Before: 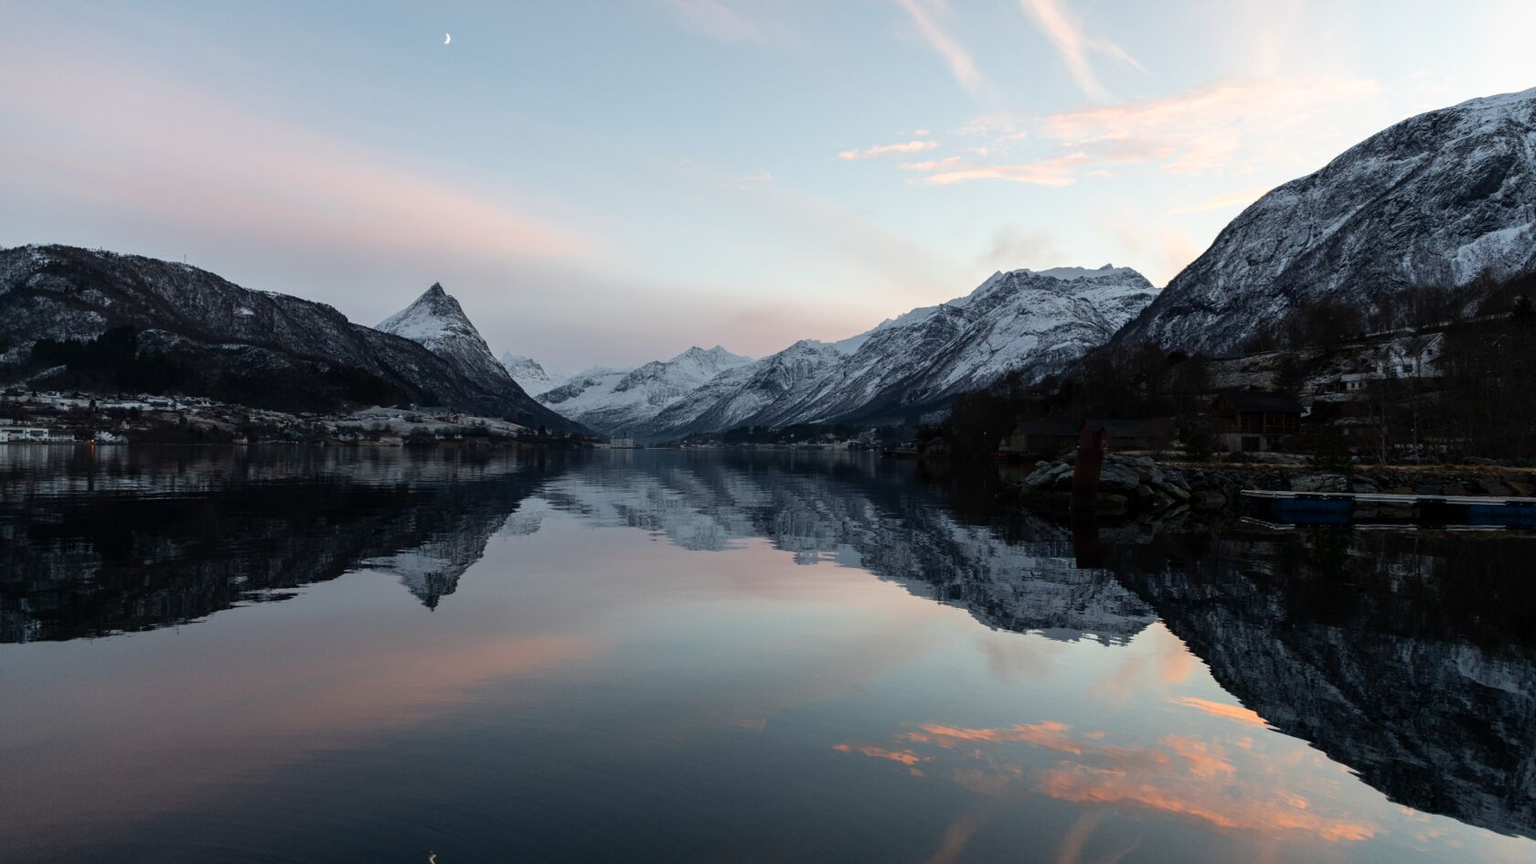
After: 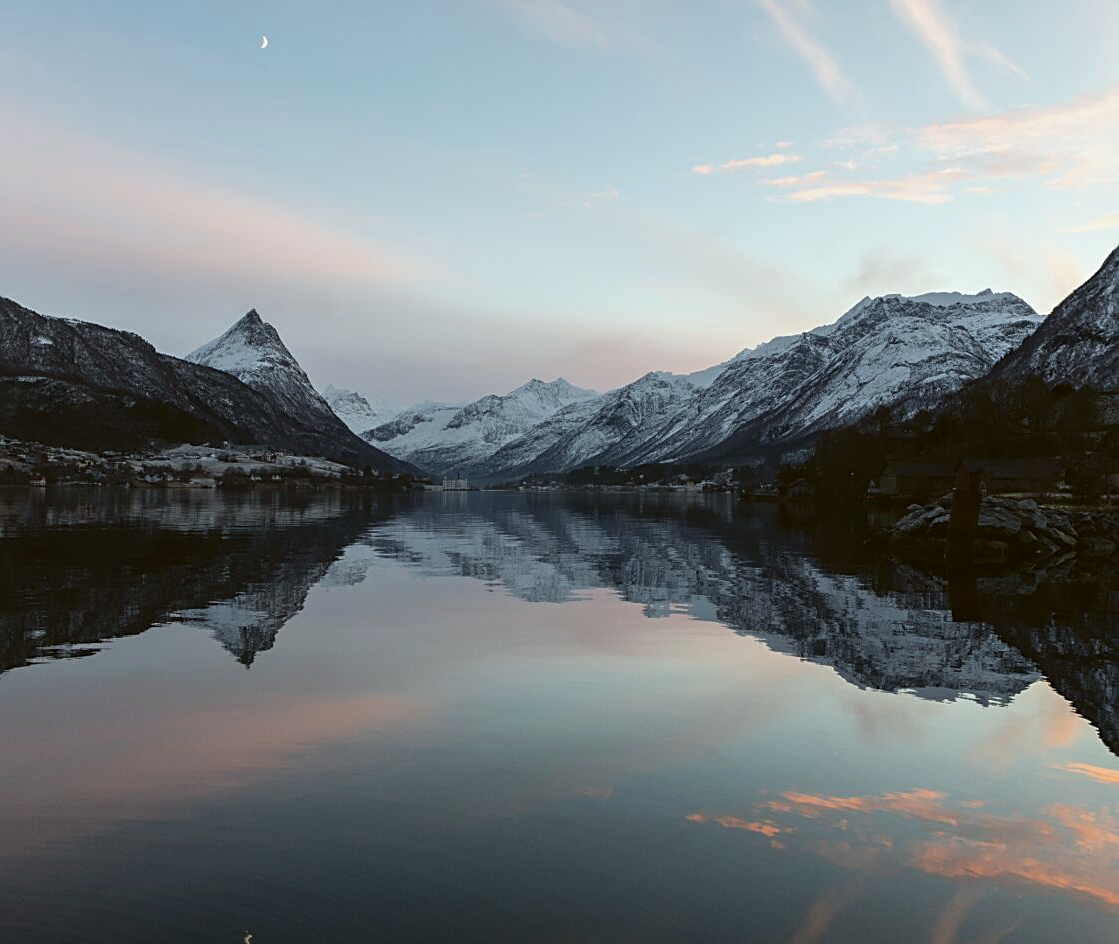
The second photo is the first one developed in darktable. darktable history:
color balance: lift [1.004, 1.002, 1.002, 0.998], gamma [1, 1.007, 1.002, 0.993], gain [1, 0.977, 1.013, 1.023], contrast -3.64%
crop and rotate: left 13.409%, right 19.924%
sharpen: on, module defaults
